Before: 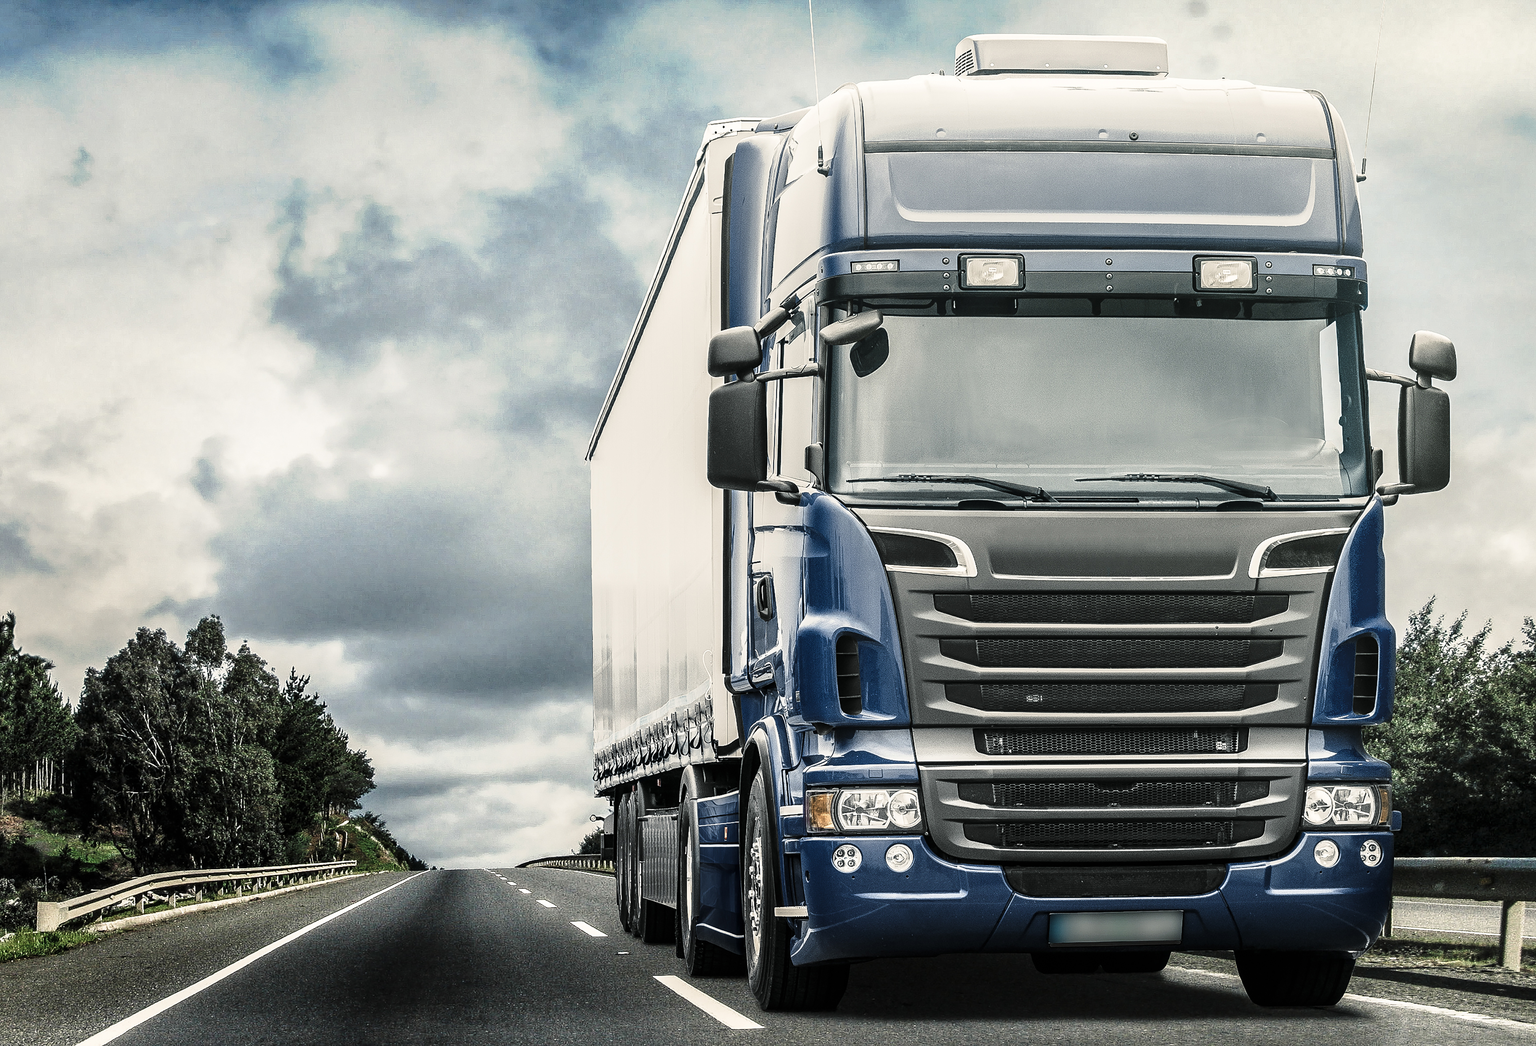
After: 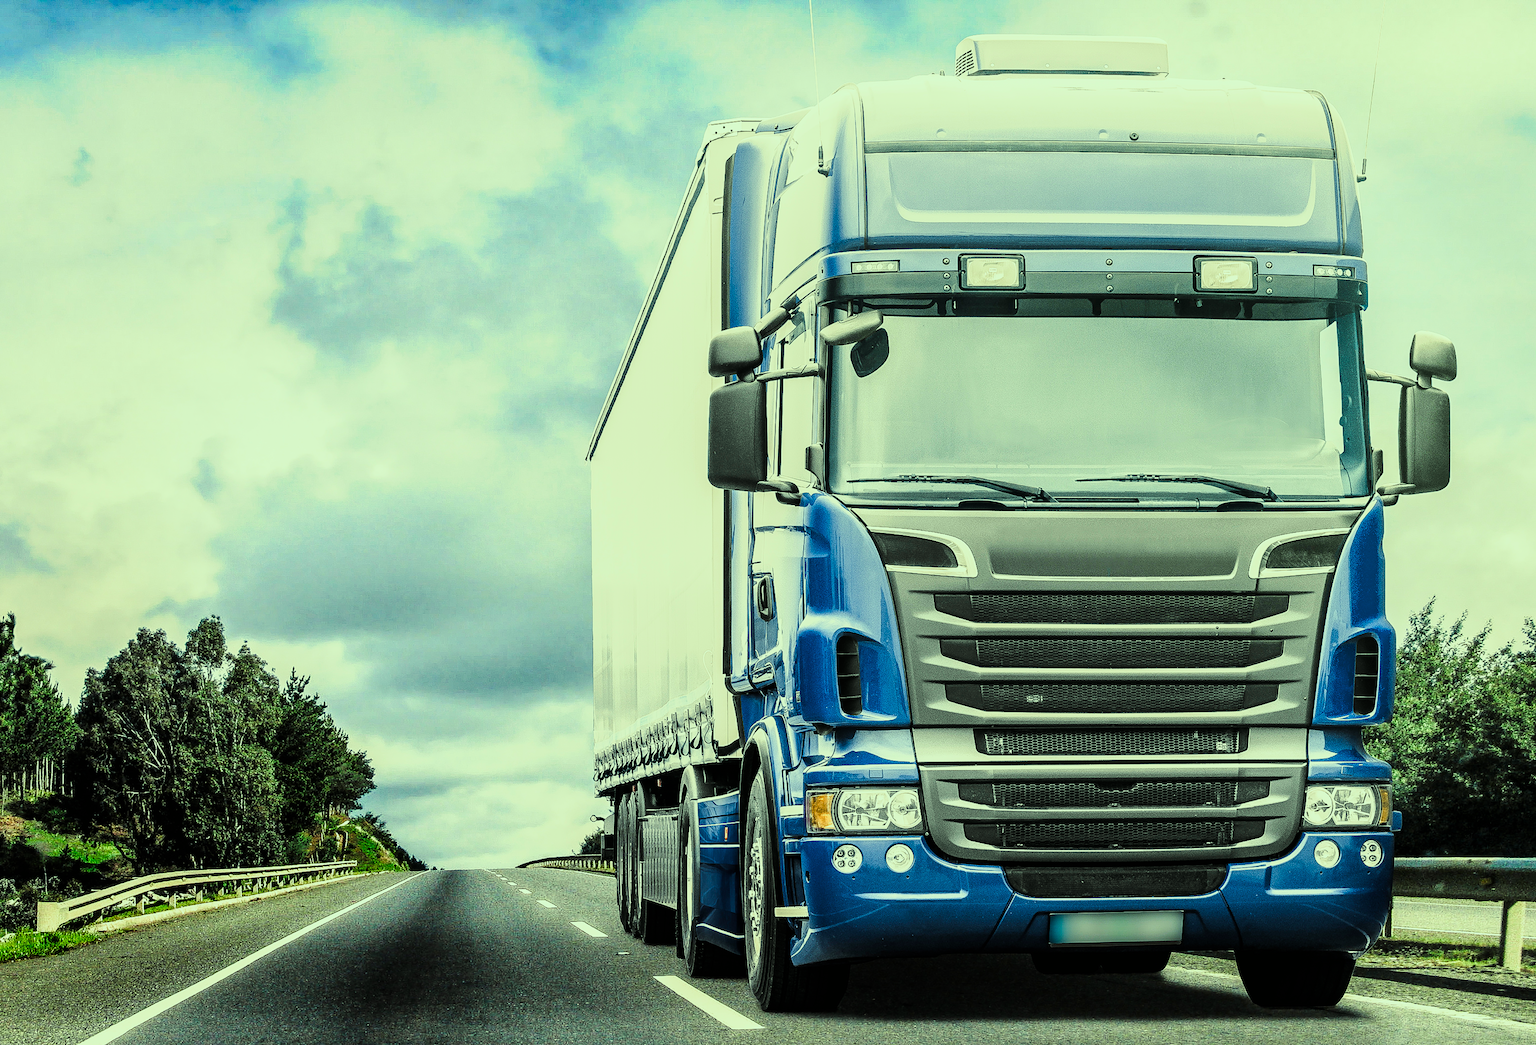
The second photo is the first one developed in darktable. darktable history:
filmic rgb: black relative exposure -7.65 EV, white relative exposure 4.56 EV, hardness 3.61
exposure: exposure 1 EV, compensate highlight preservation false
color correction: highlights a* -10.77, highlights b* 9.8, saturation 1.72
